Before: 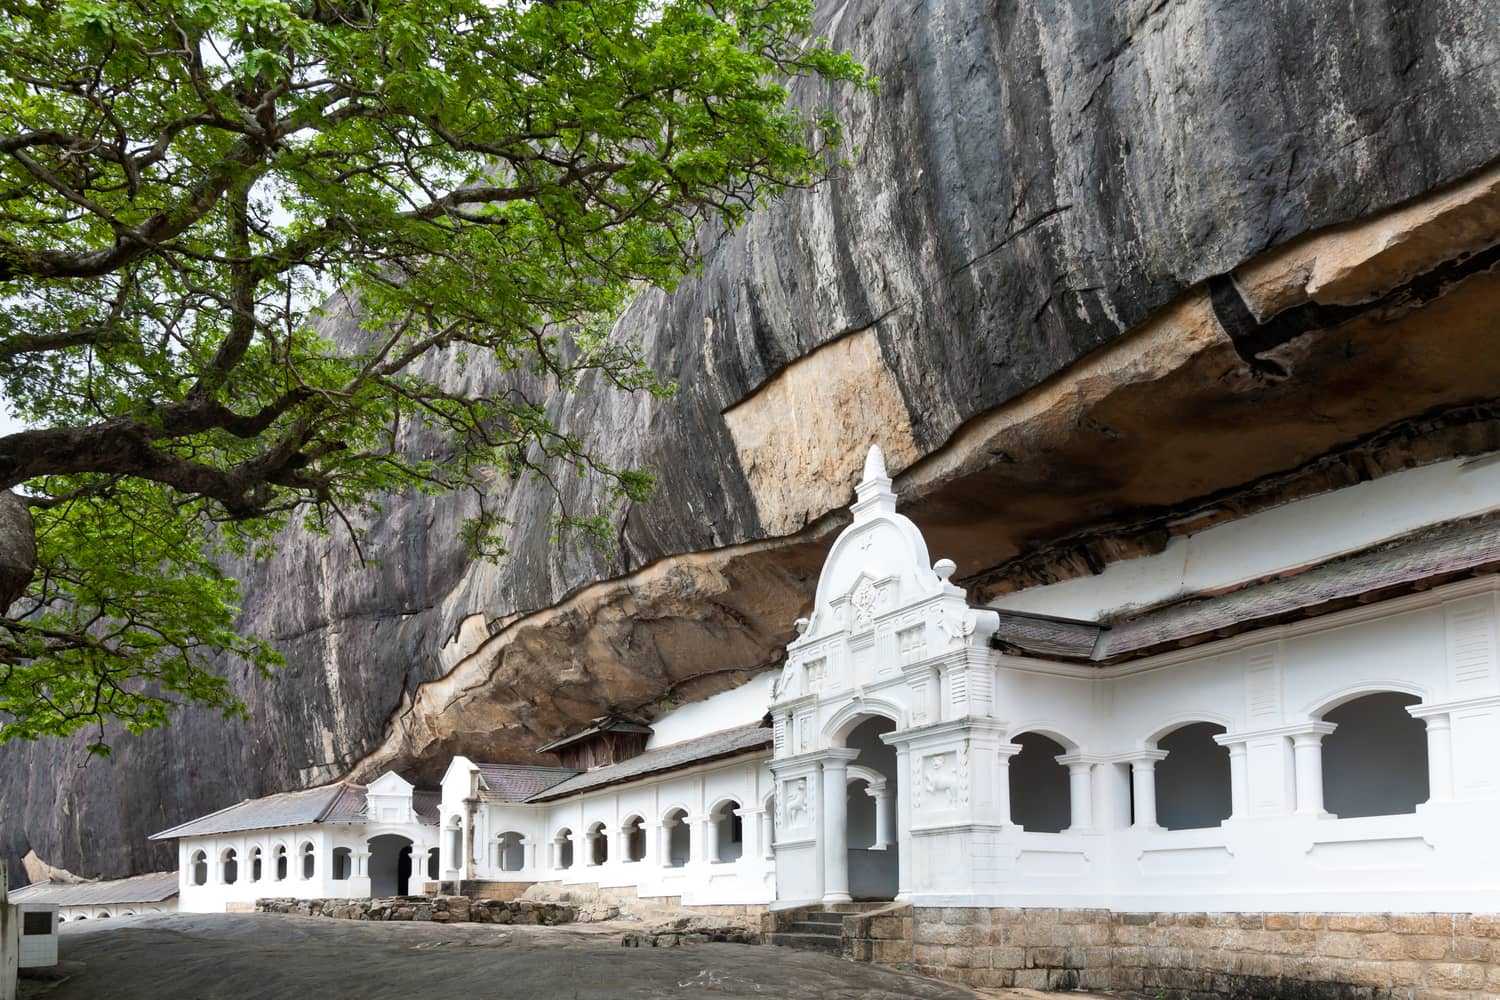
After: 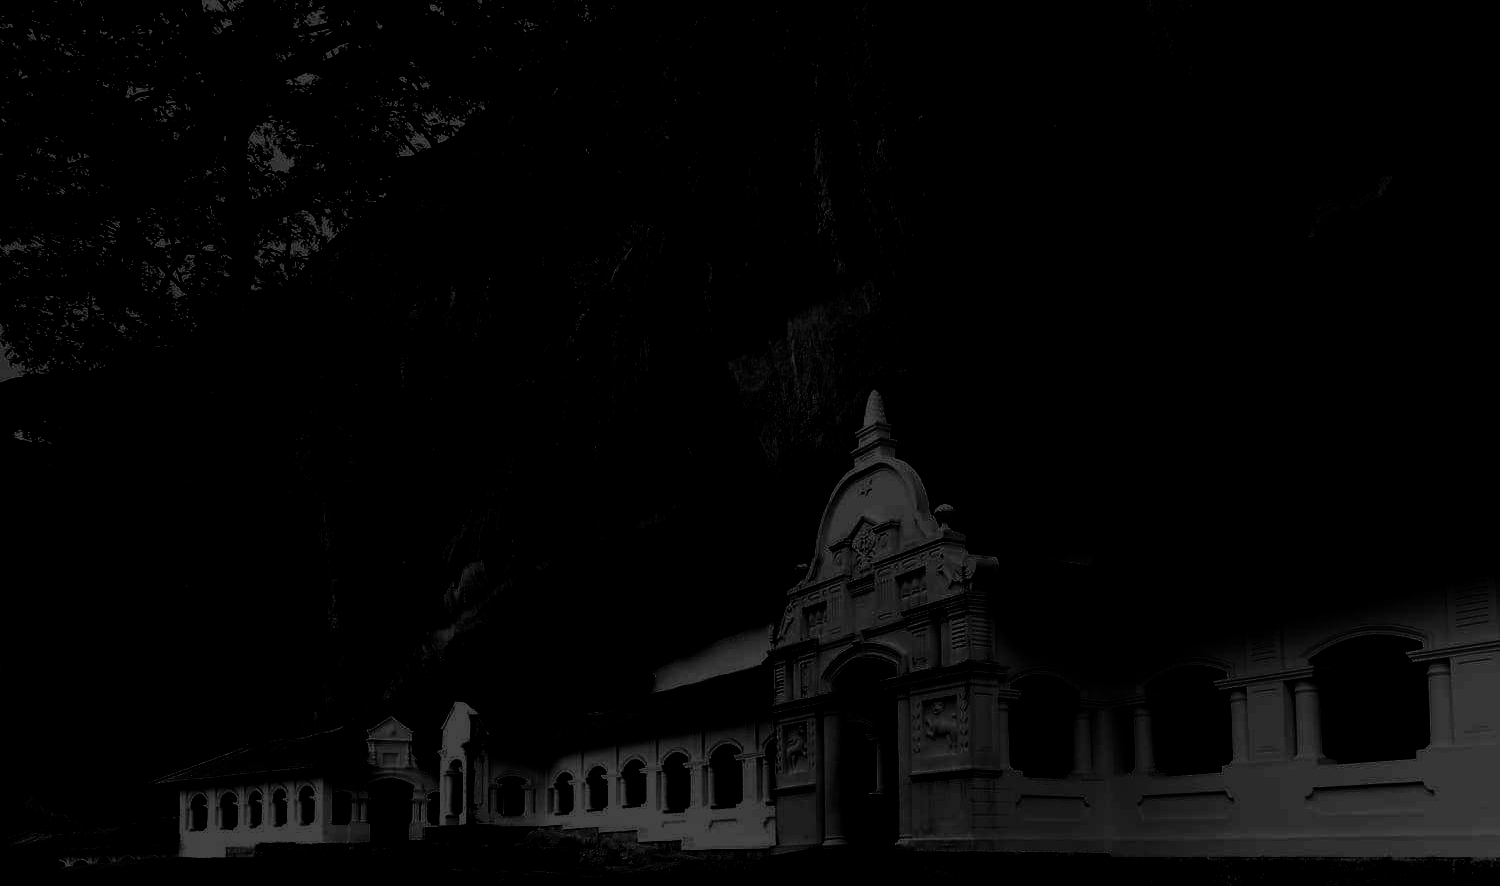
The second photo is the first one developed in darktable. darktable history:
filmic rgb: black relative exposure -5.09 EV, white relative exposure 3.53 EV, hardness 3.16, contrast 1.204, highlights saturation mix -48.78%, preserve chrominance no, color science v4 (2020), contrast in shadows soft
crop and rotate: top 5.525%, bottom 5.872%
levels: levels [0.721, 0.937, 0.997]
color calibration: illuminant same as pipeline (D50), adaptation XYZ, x 0.346, y 0.359, temperature 5004.21 K
